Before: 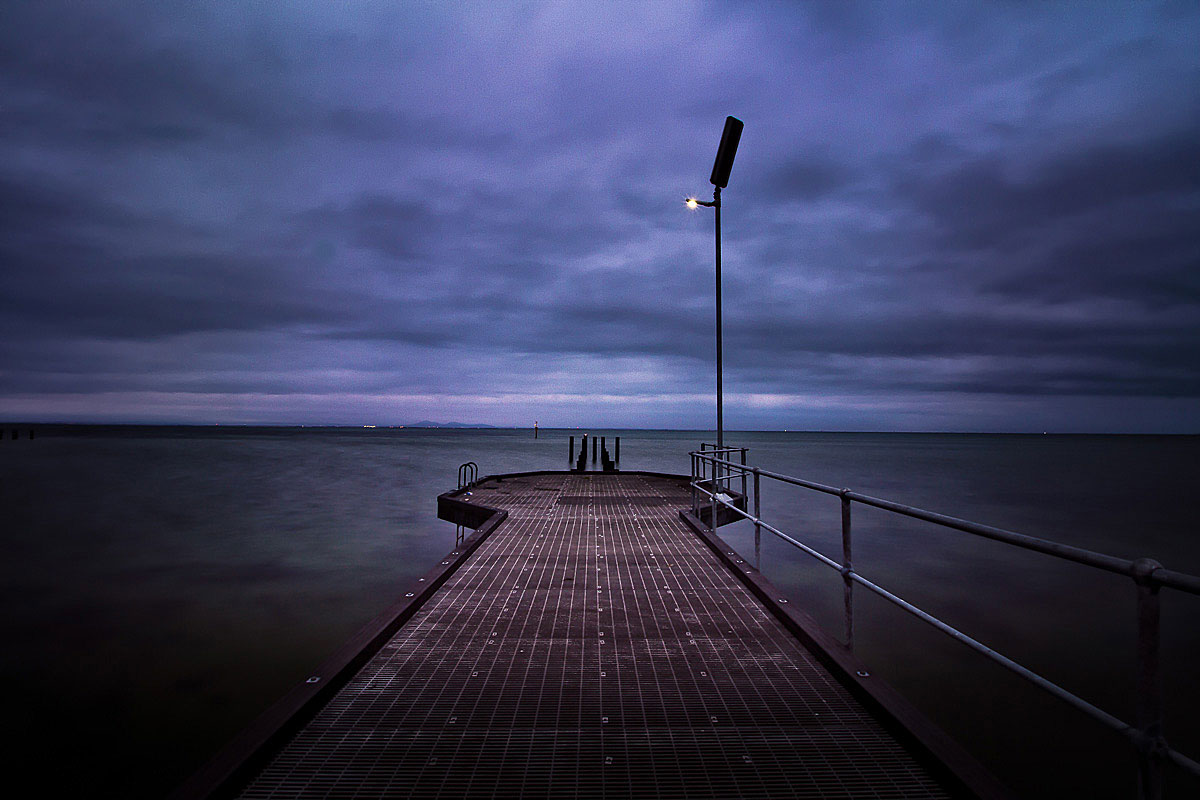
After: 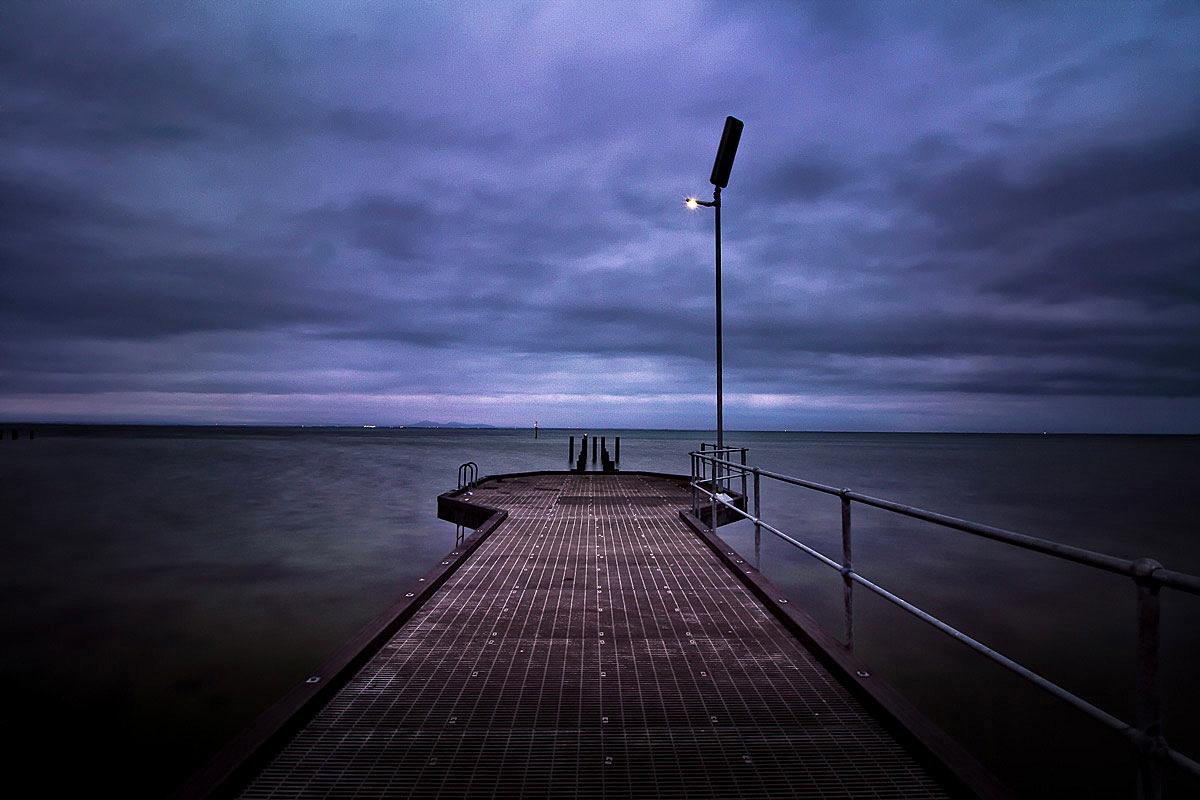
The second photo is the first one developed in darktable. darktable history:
local contrast: highlights 103%, shadows 101%, detail 119%, midtone range 0.2
exposure: exposure 0.205 EV, compensate exposure bias true, compensate highlight preservation false
